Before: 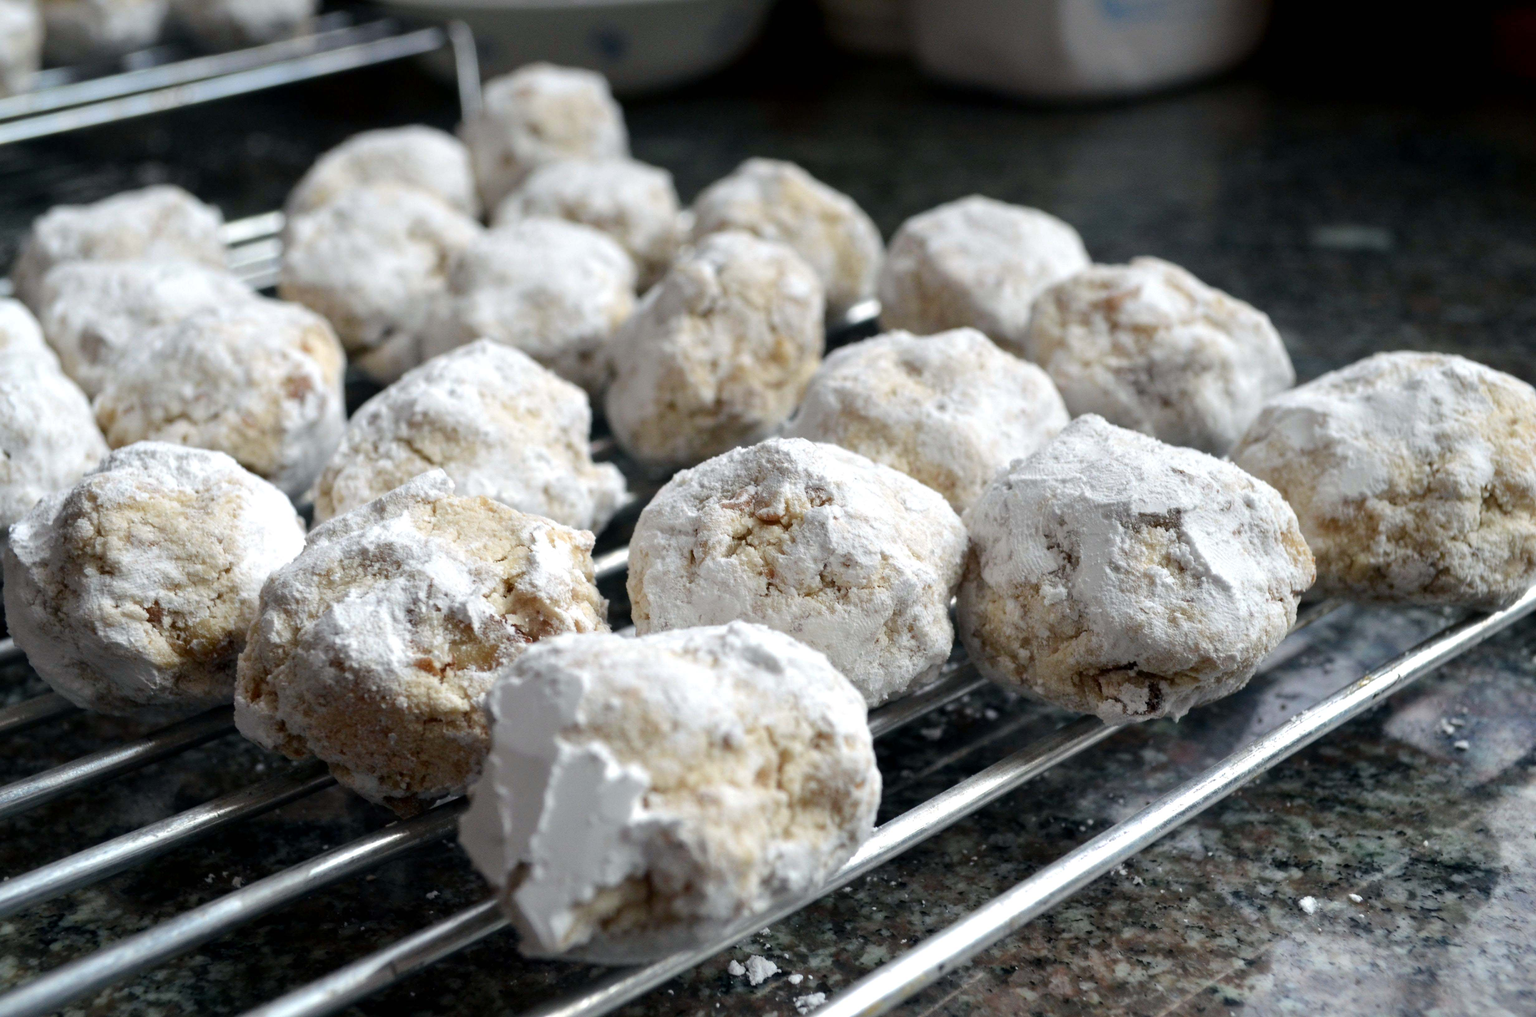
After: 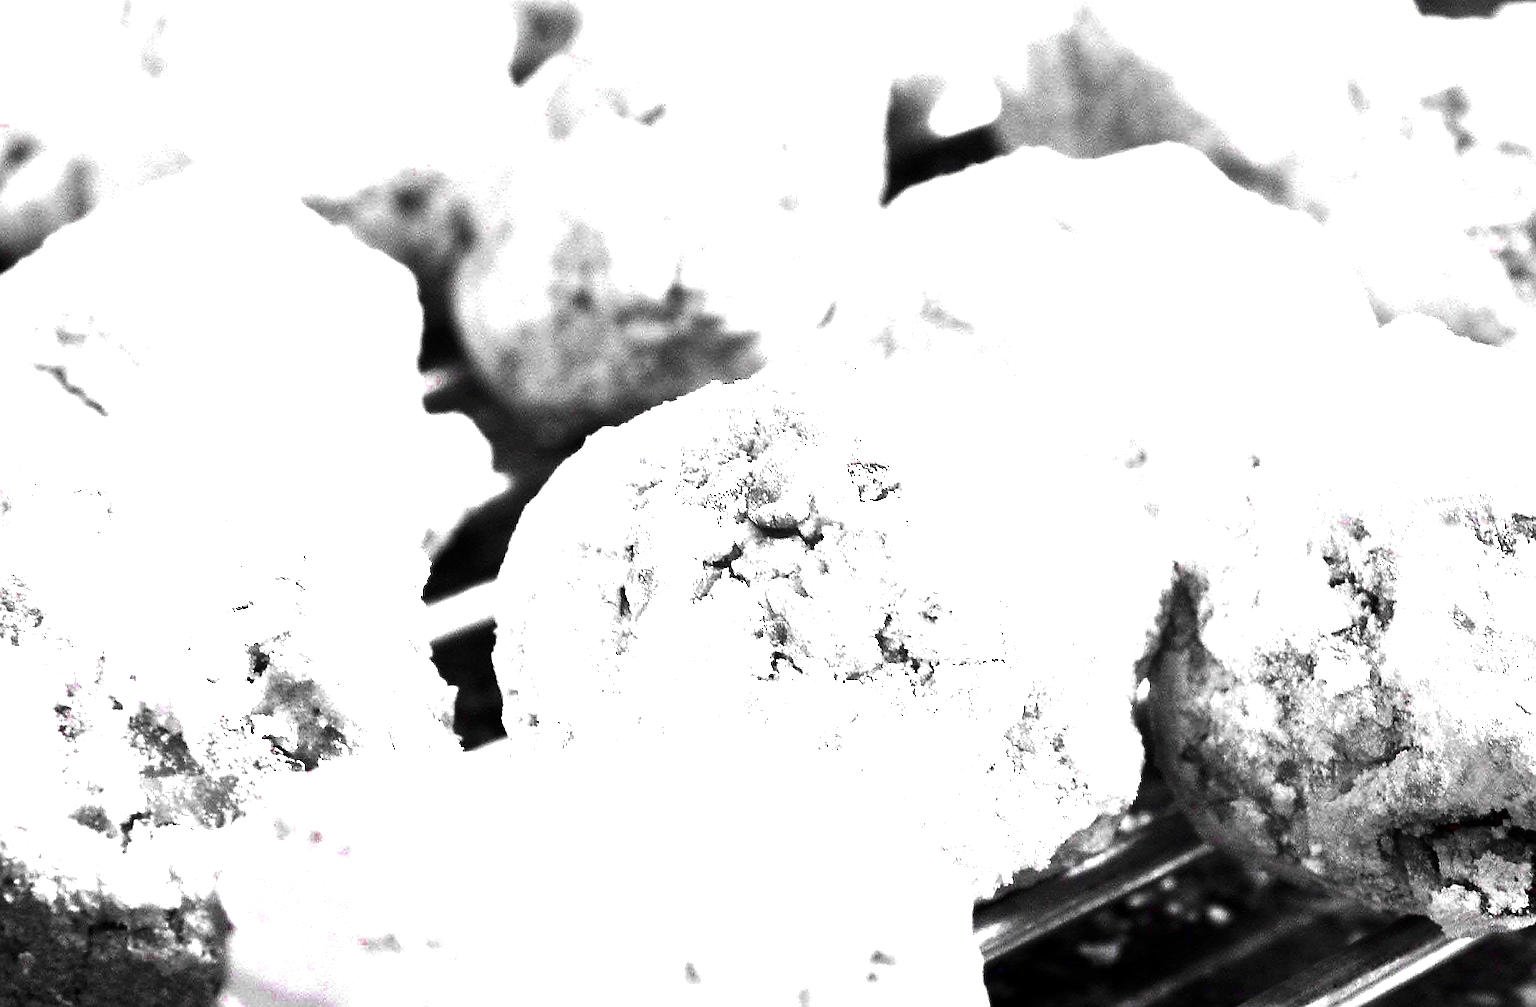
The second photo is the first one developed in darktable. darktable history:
crop: left 24.71%, top 25.117%, right 25.066%, bottom 25.112%
contrast brightness saturation: contrast 0.089, brightness -0.58, saturation 0.168
exposure: black level correction 0, exposure 2.166 EV, compensate exposure bias true, compensate highlight preservation false
sharpen: radius 1.395, amount 1.264, threshold 0.836
color zones: curves: ch0 [(0, 0.278) (0.143, 0.5) (0.286, 0.5) (0.429, 0.5) (0.571, 0.5) (0.714, 0.5) (0.857, 0.5) (1, 0.5)]; ch1 [(0, 1) (0.143, 0.165) (0.286, 0) (0.429, 0) (0.571, 0) (0.714, 0) (0.857, 0.5) (1, 0.5)]; ch2 [(0, 0.508) (0.143, 0.5) (0.286, 0.5) (0.429, 0.5) (0.571, 0.5) (0.714, 0.5) (0.857, 0.5) (1, 0.5)], mix 100.84%
